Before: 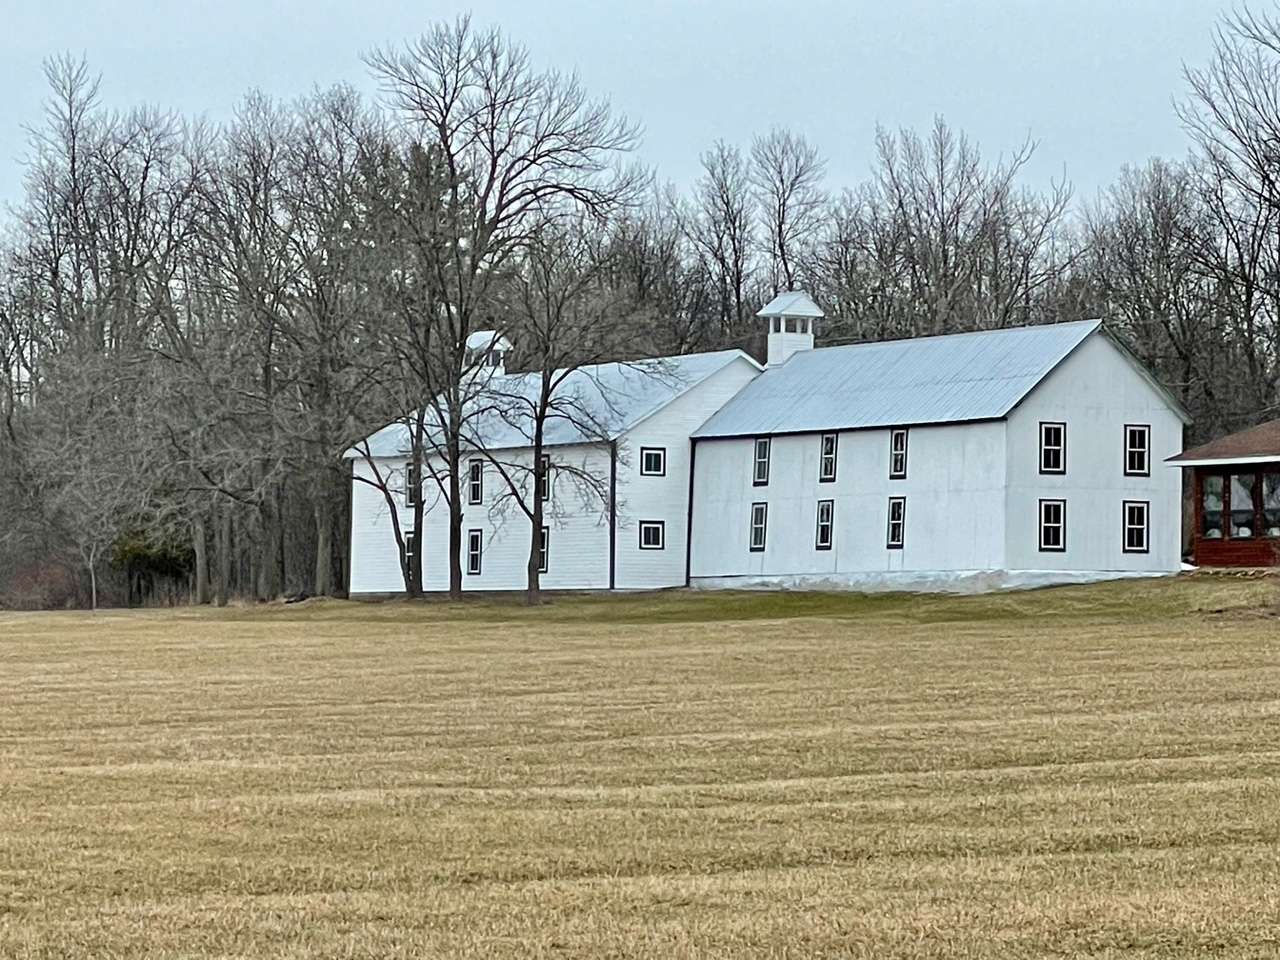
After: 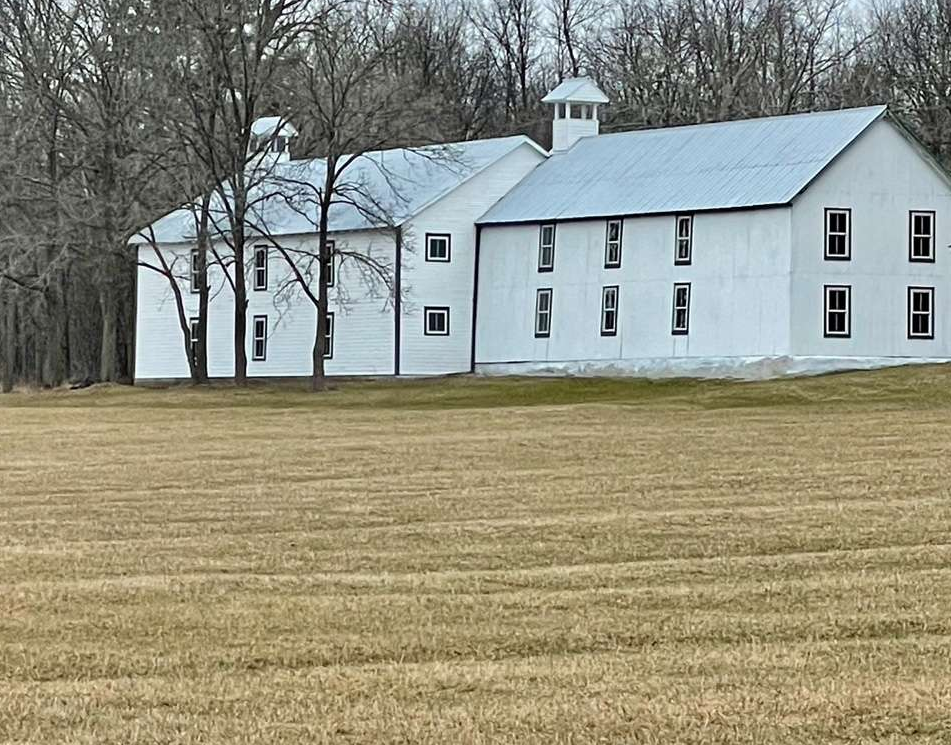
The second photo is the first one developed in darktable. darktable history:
crop: left 16.853%, top 22.359%, right 8.802%
